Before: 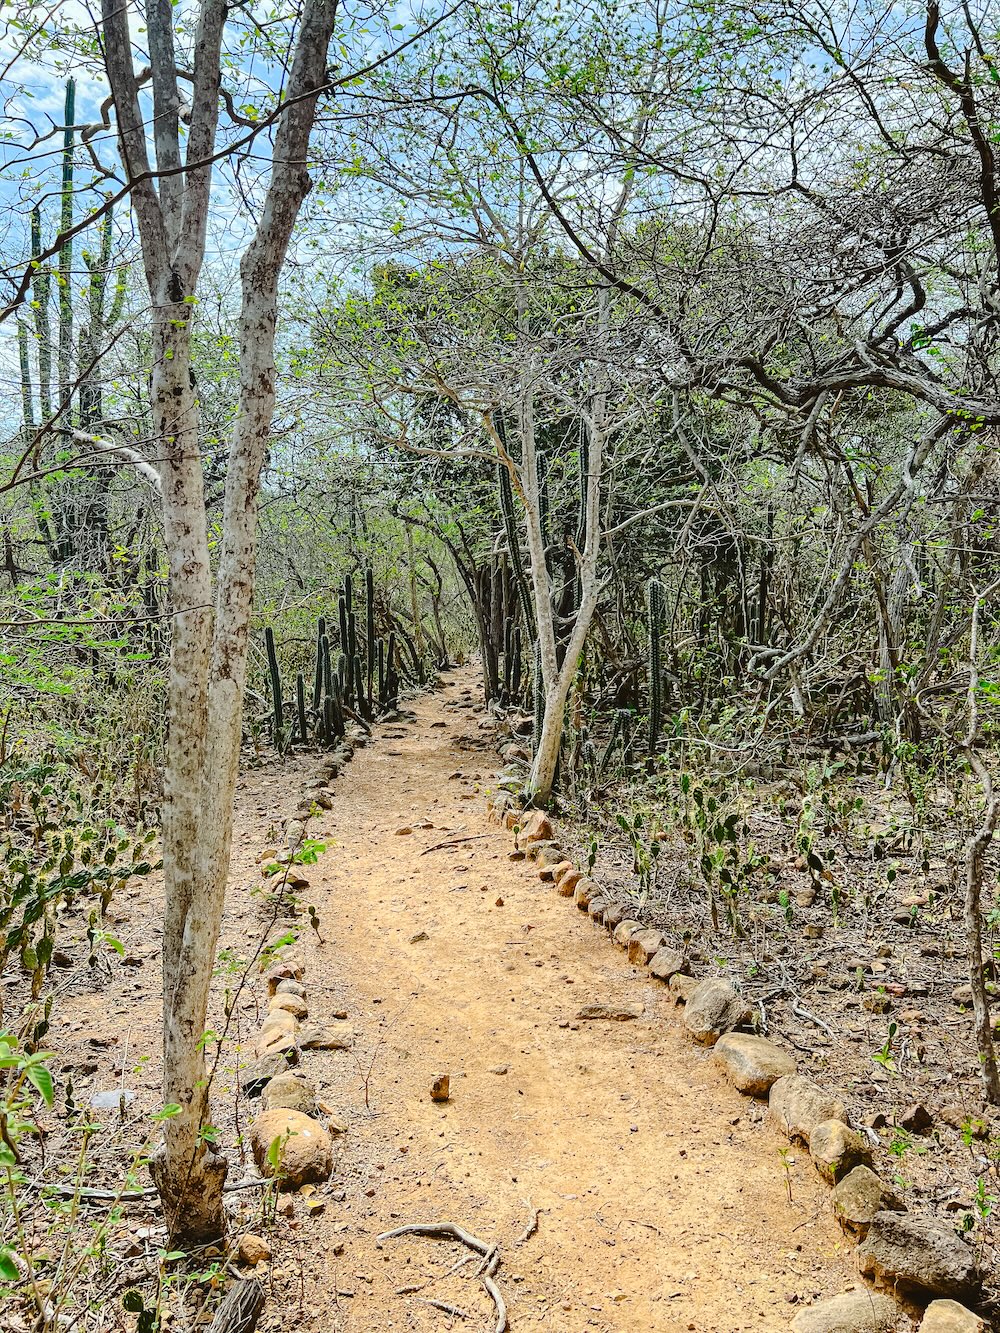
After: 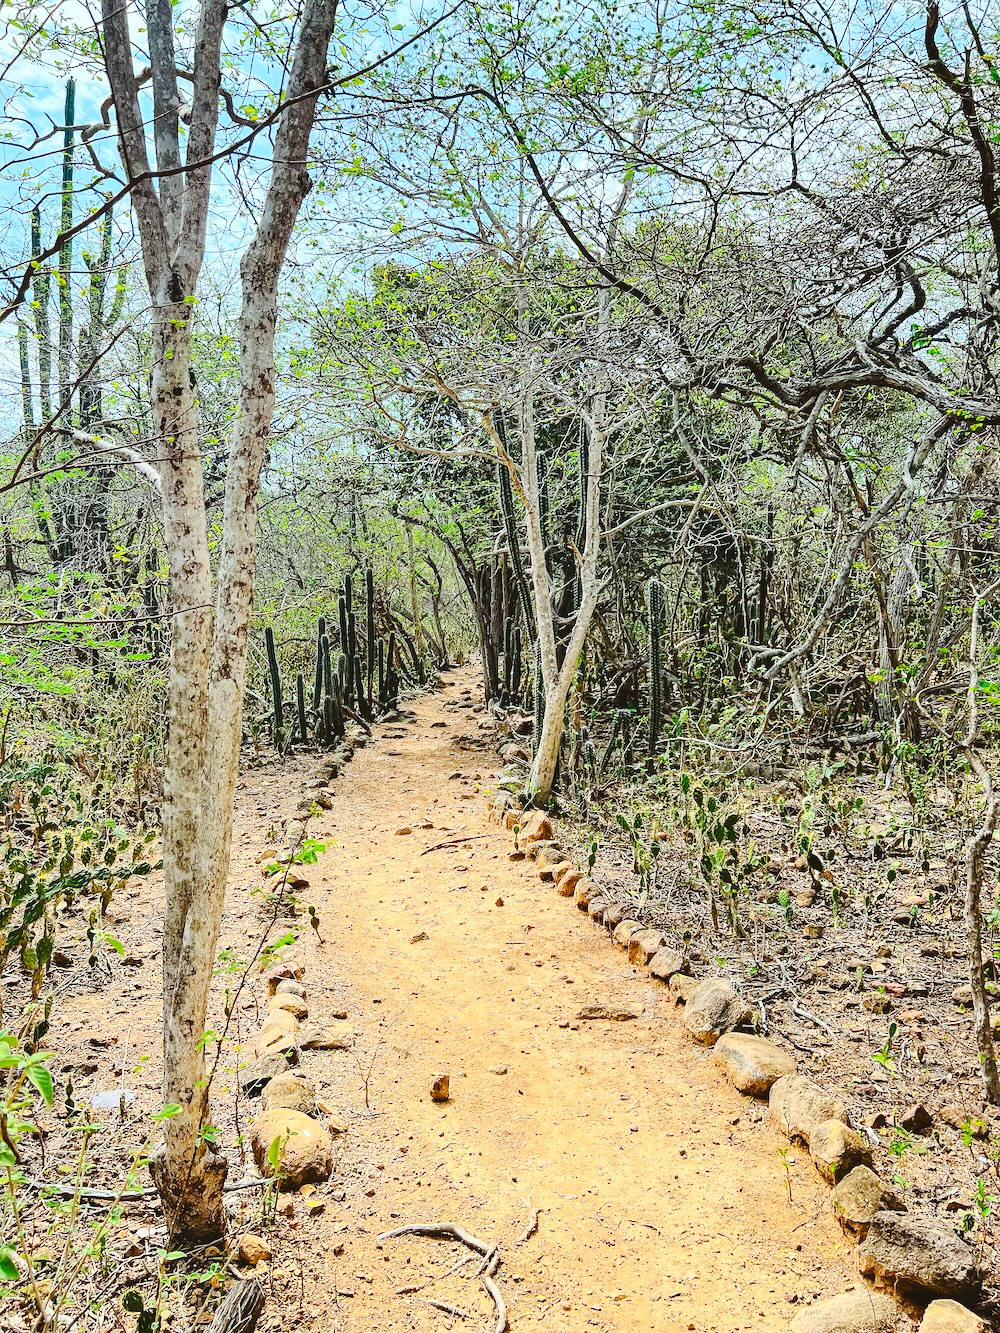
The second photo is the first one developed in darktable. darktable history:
contrast brightness saturation: contrast 0.197, brightness 0.16, saturation 0.216
